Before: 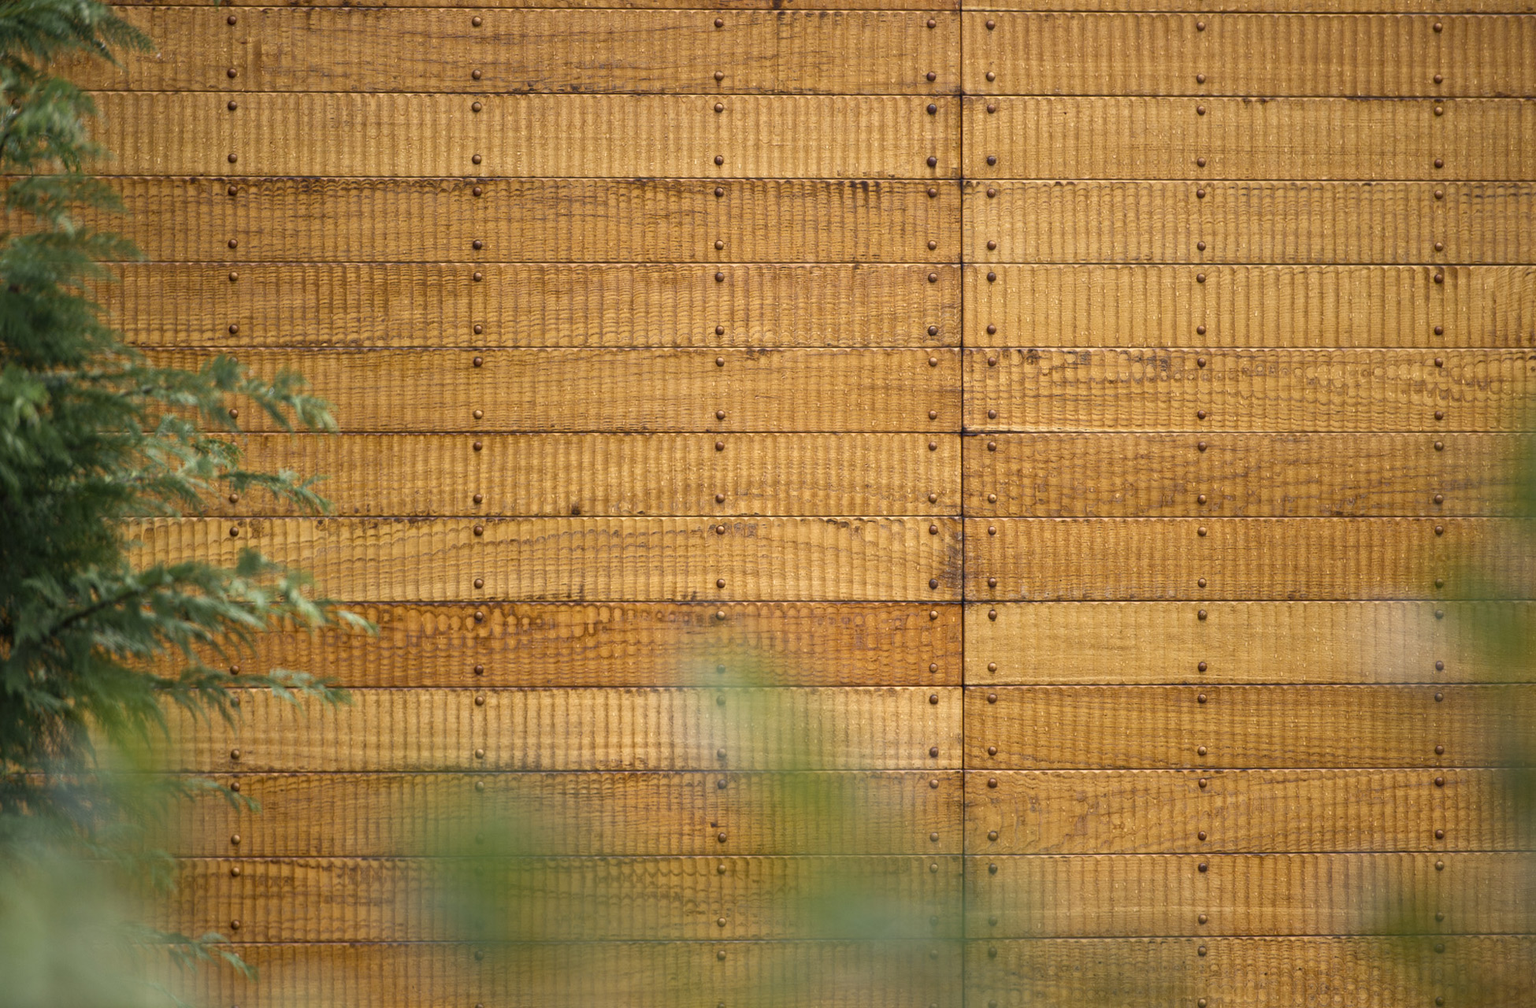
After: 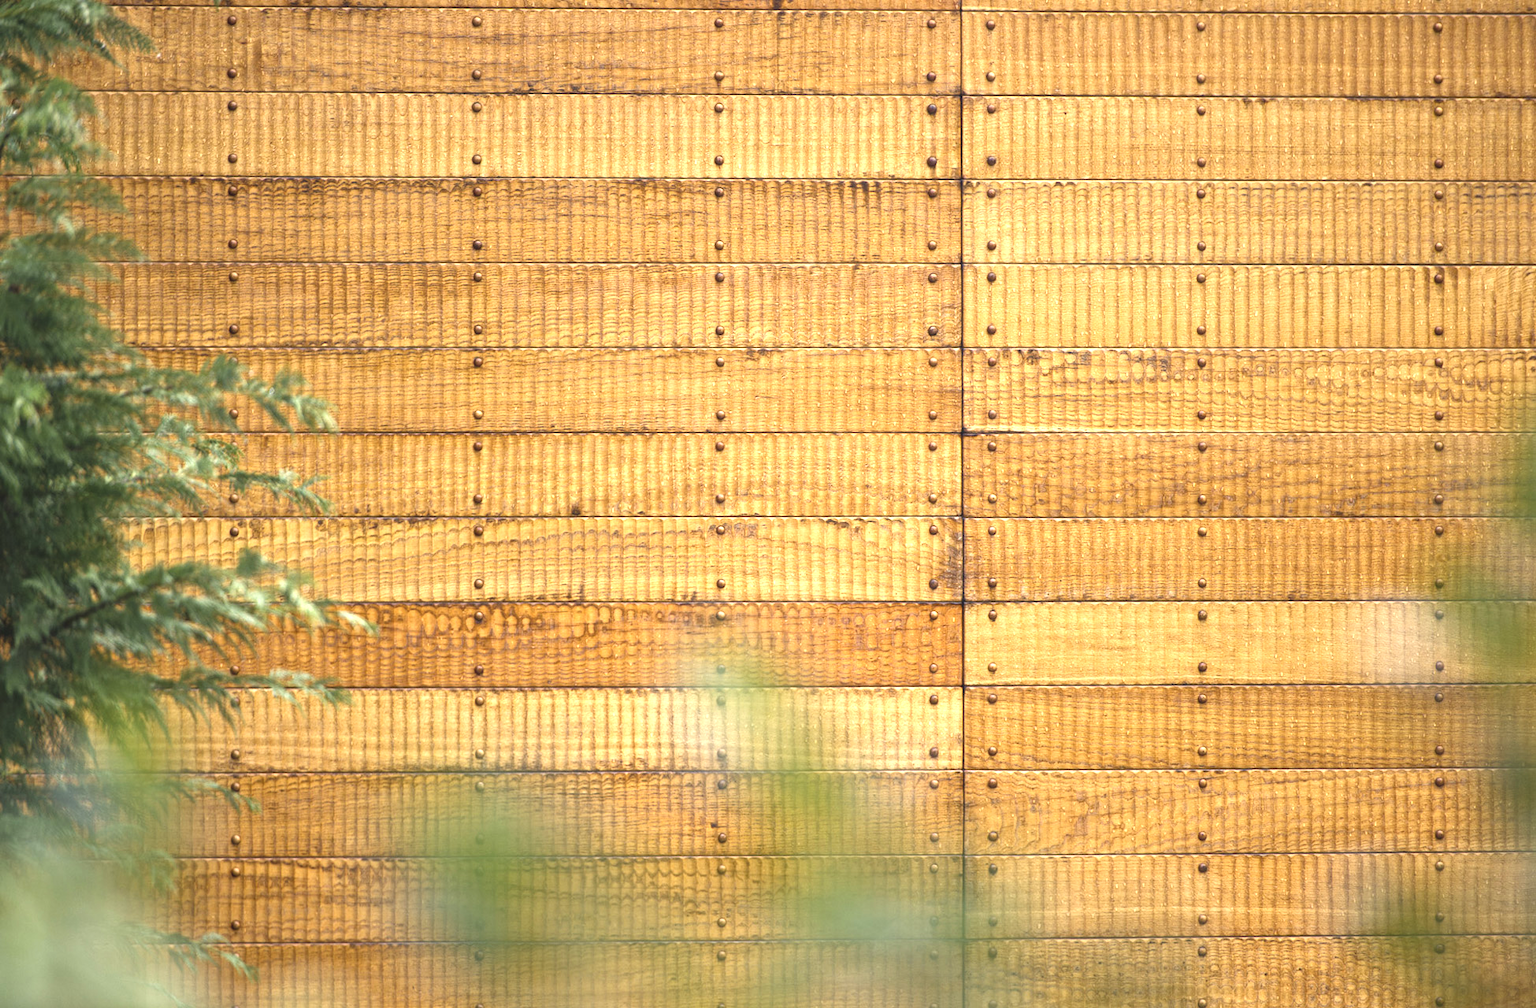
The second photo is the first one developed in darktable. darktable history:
exposure: black level correction -0.006, exposure 1 EV, compensate exposure bias true, compensate highlight preservation false
local contrast: highlights 100%, shadows 101%, detail 119%, midtone range 0.2
